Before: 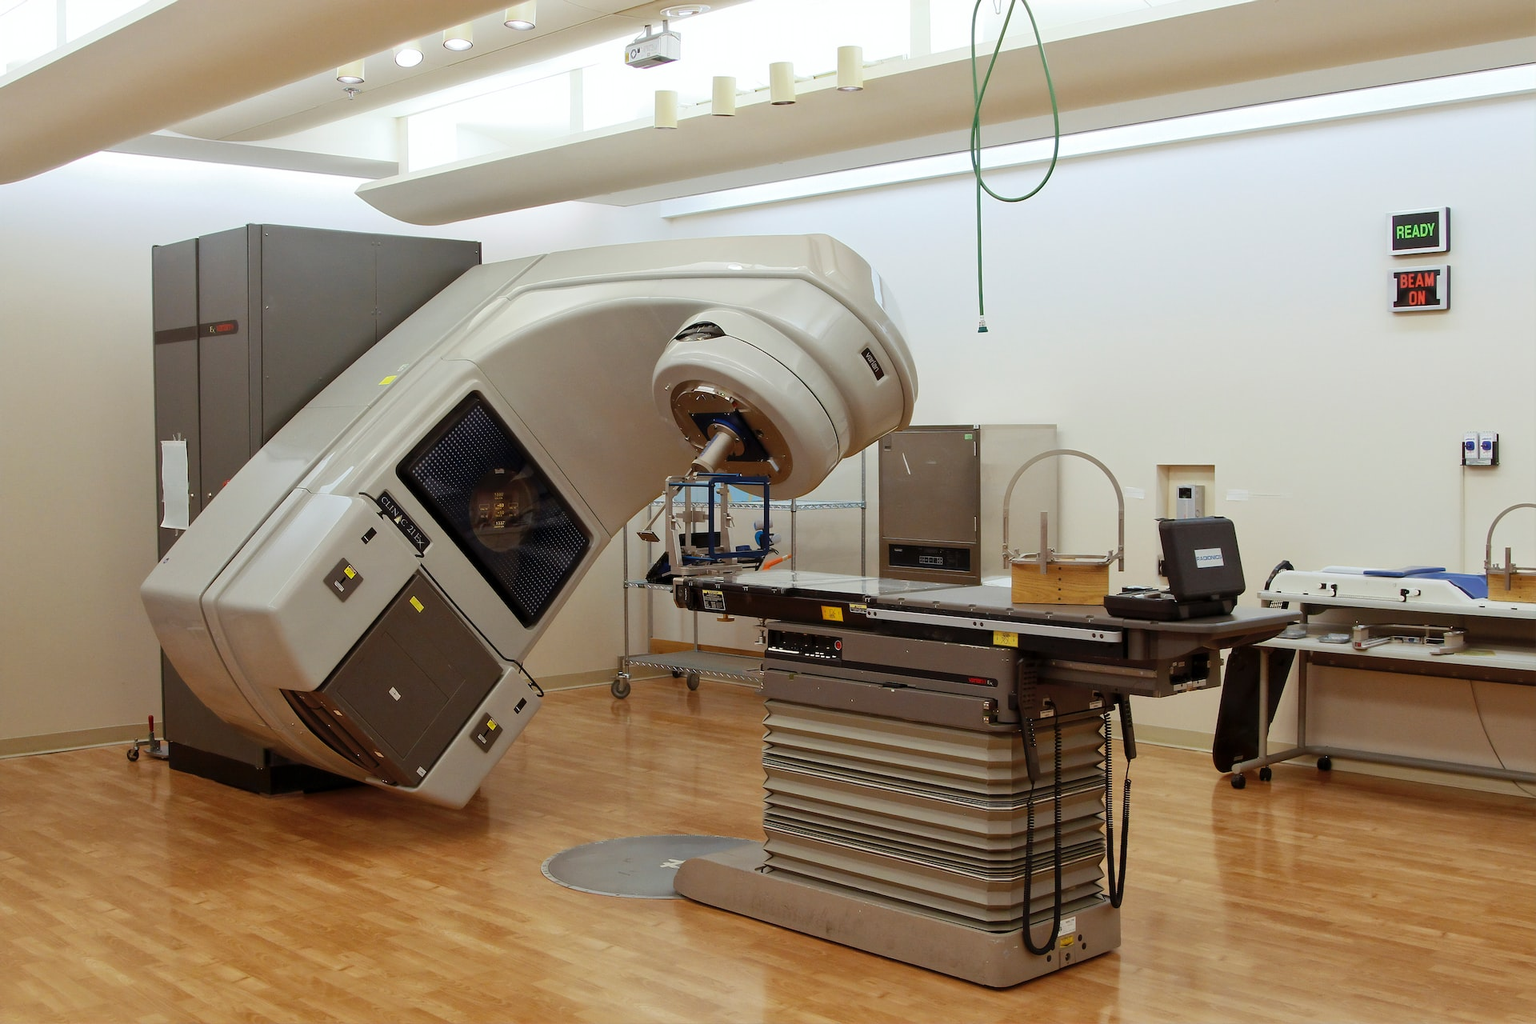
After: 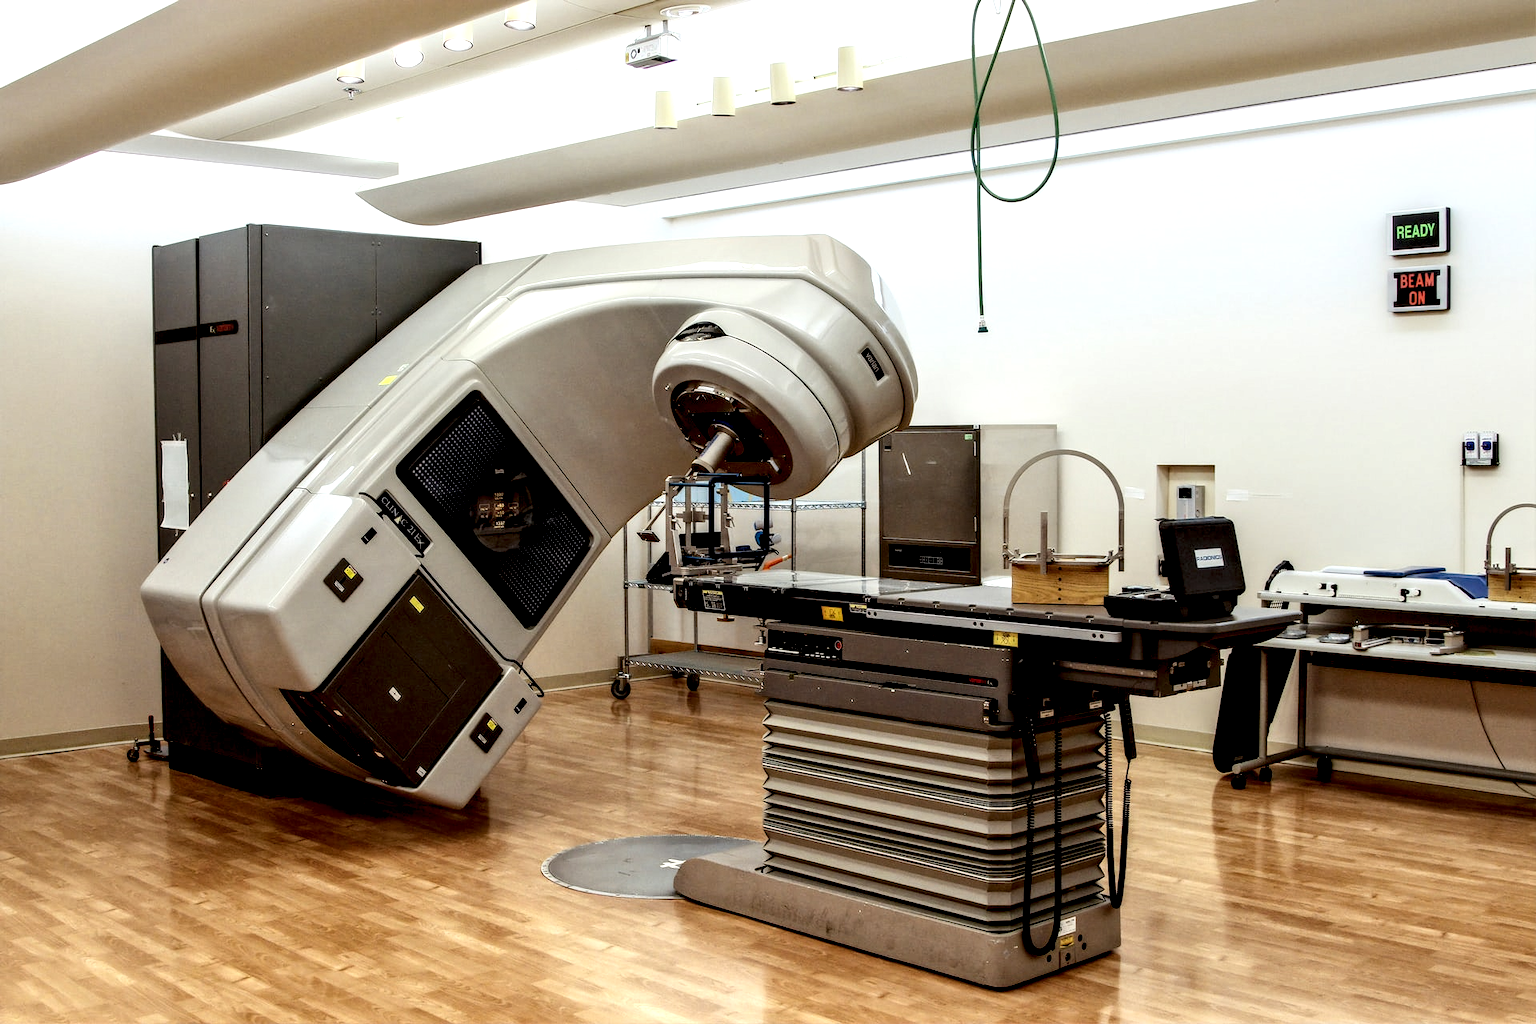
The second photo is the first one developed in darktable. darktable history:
local contrast: shadows 161%, detail 226%
contrast brightness saturation: contrast 0.144, brightness 0.211
